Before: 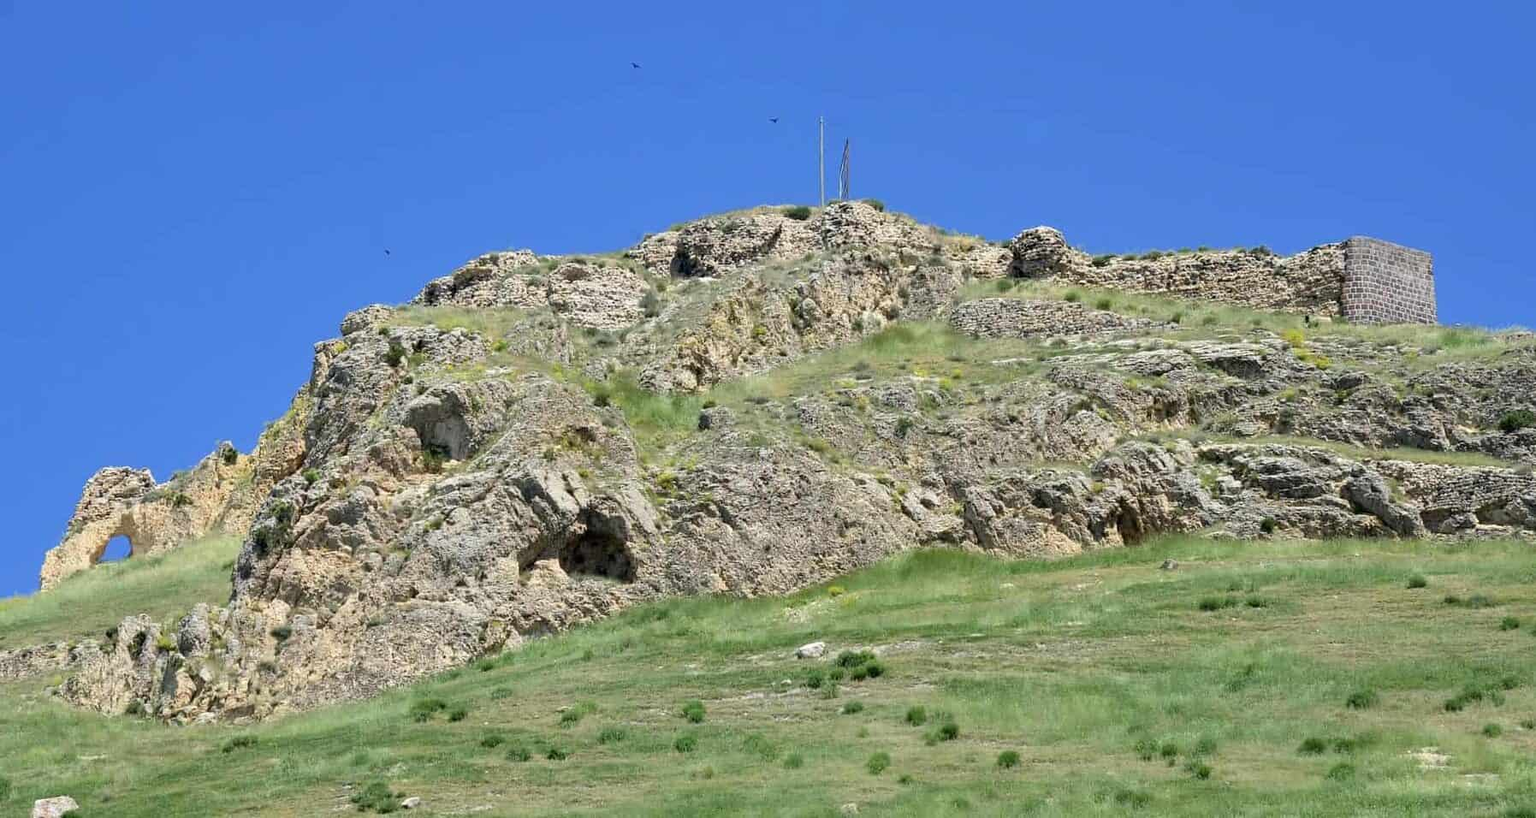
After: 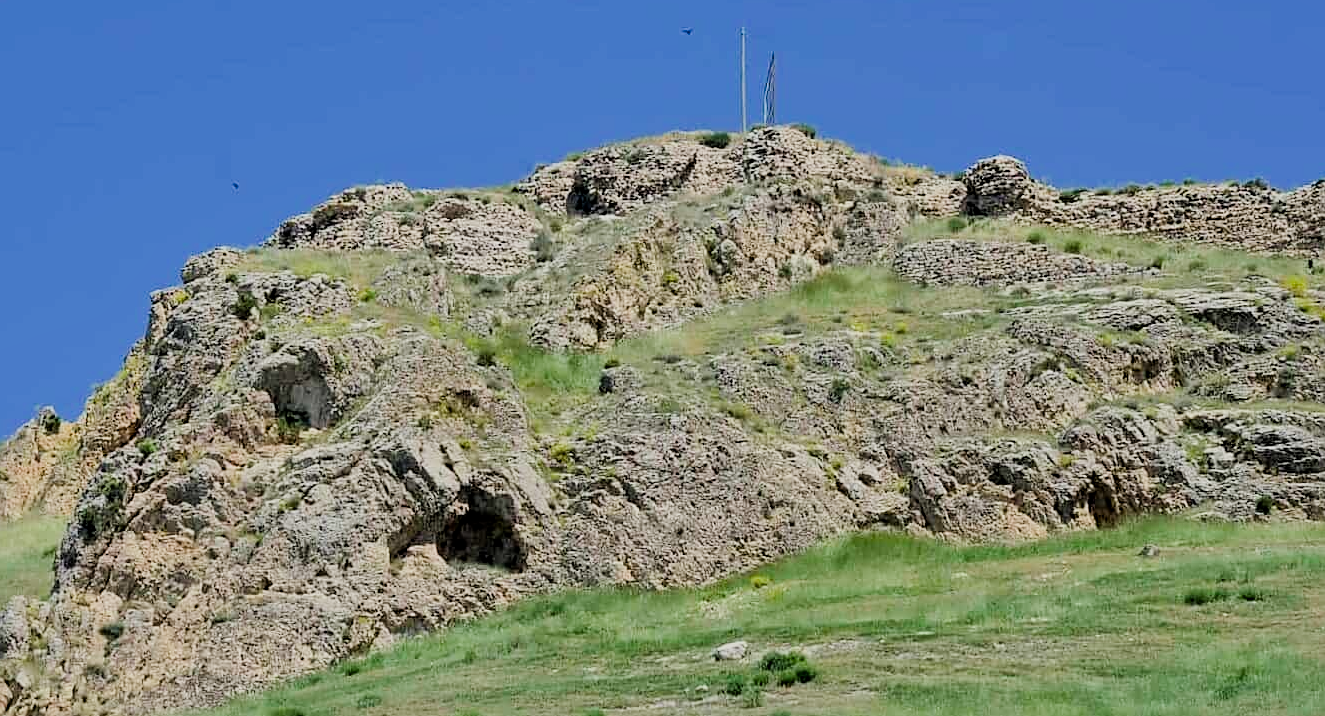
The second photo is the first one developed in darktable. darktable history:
crop and rotate: left 12.135%, top 11.451%, right 14.01%, bottom 13.65%
local contrast: mode bilateral grid, contrast 21, coarseness 49, detail 119%, midtone range 0.2
sharpen: amount 0.491
filmic rgb: black relative exposure -7.14 EV, white relative exposure 5.36 EV, threshold 2.94 EV, hardness 3.03, enable highlight reconstruction true
